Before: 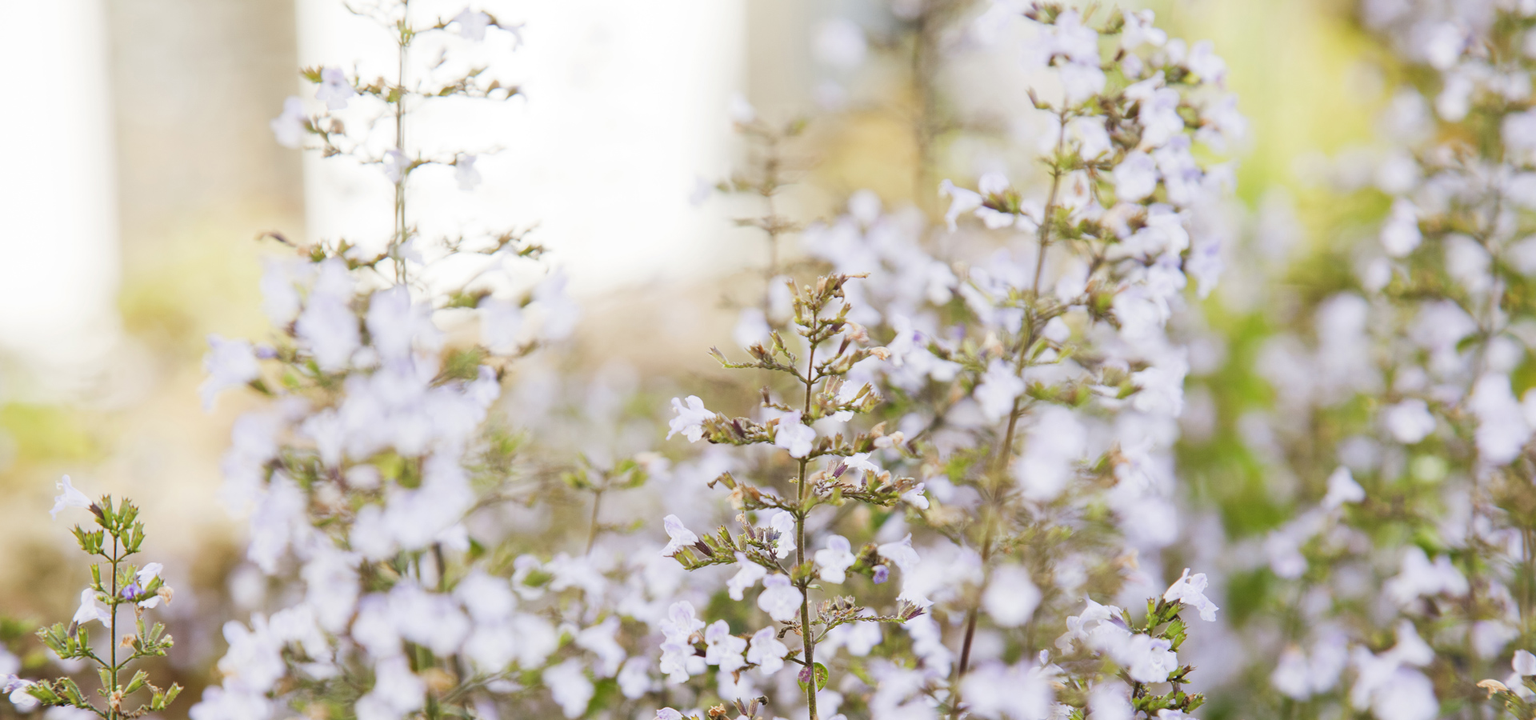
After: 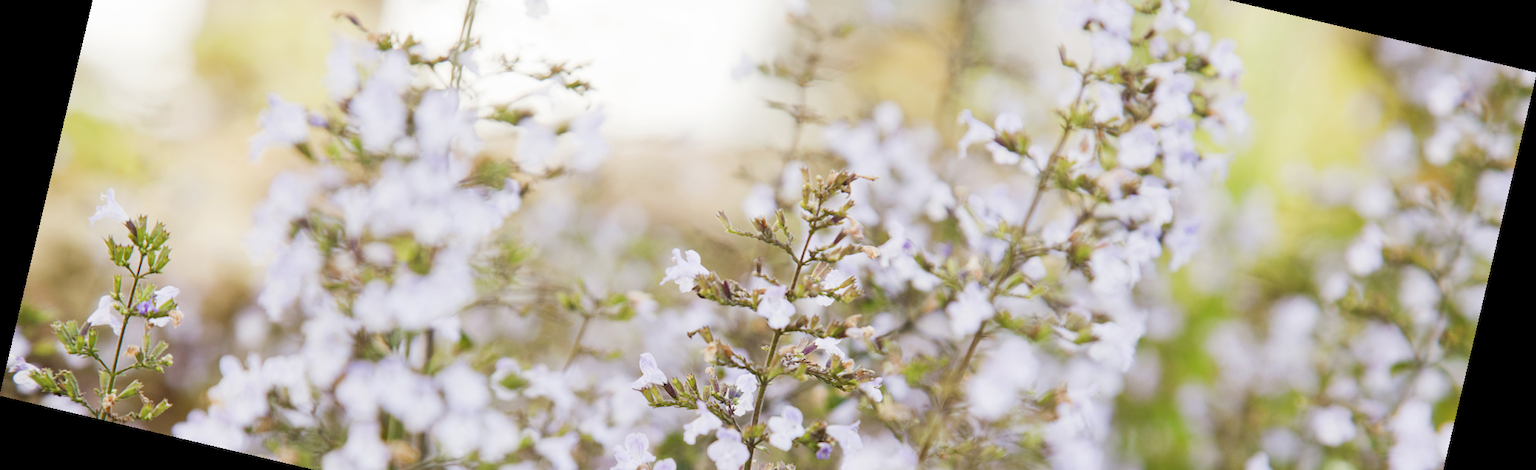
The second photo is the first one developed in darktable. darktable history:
rotate and perspective: rotation 13.27°, automatic cropping off
tone equalizer: on, module defaults
crop and rotate: top 26.056%, bottom 25.543%
